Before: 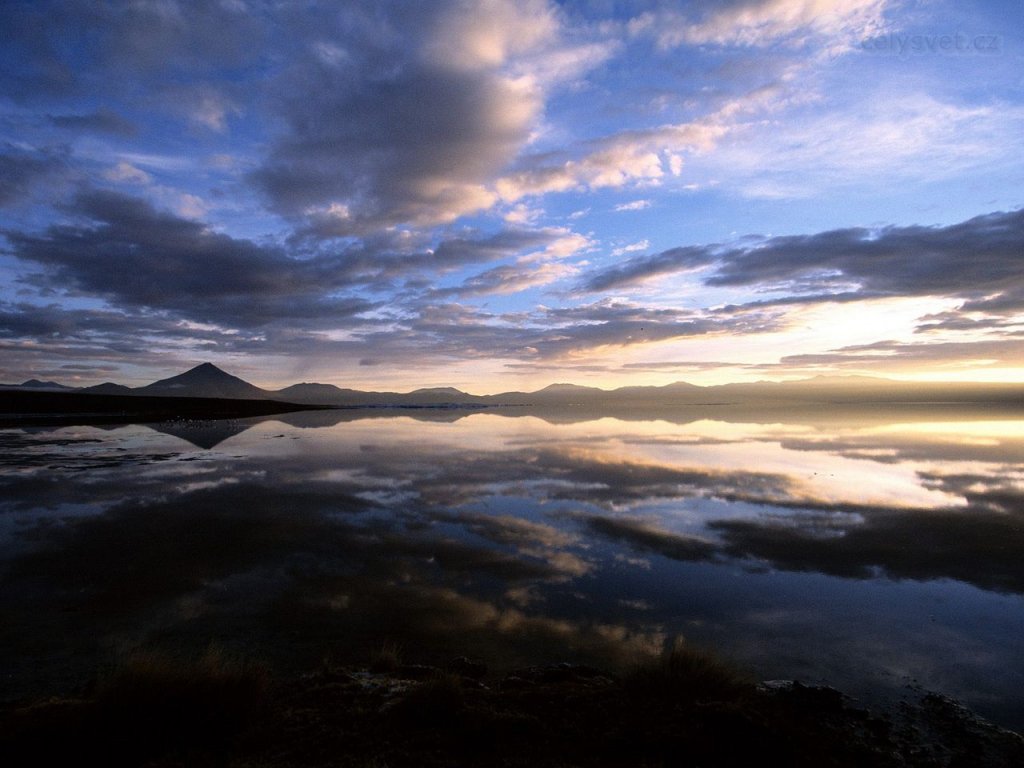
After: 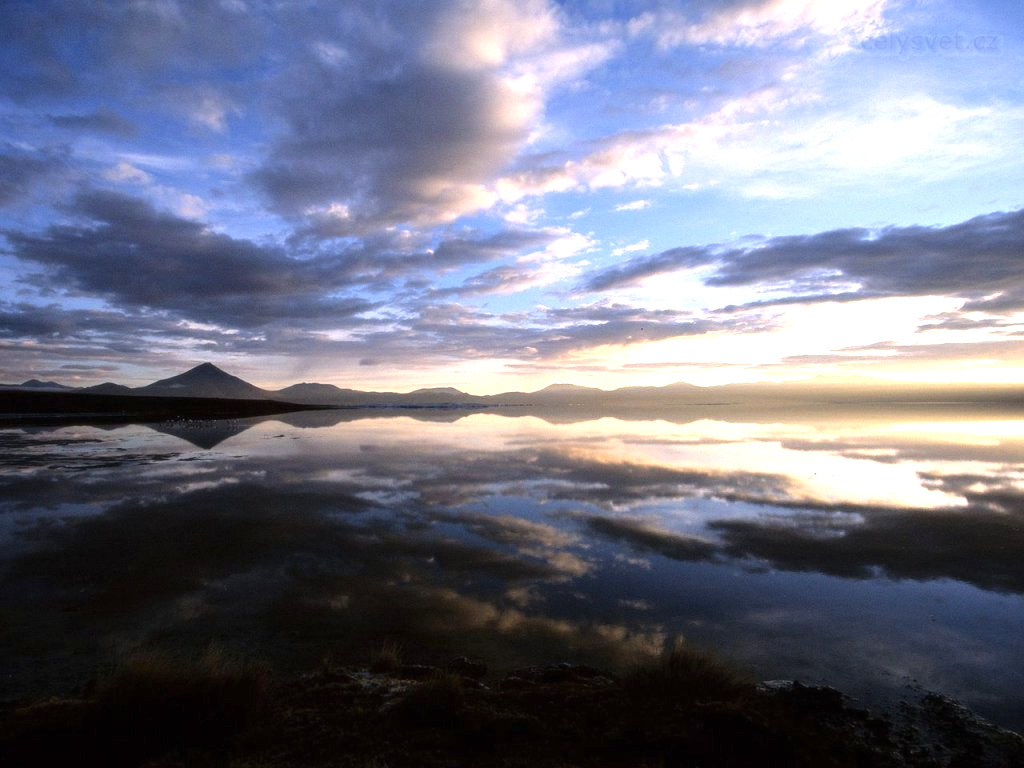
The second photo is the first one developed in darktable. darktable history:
soften: size 10%, saturation 50%, brightness 0.2 EV, mix 10%
exposure: black level correction 0, exposure 0.7 EV, compensate exposure bias true, compensate highlight preservation false
